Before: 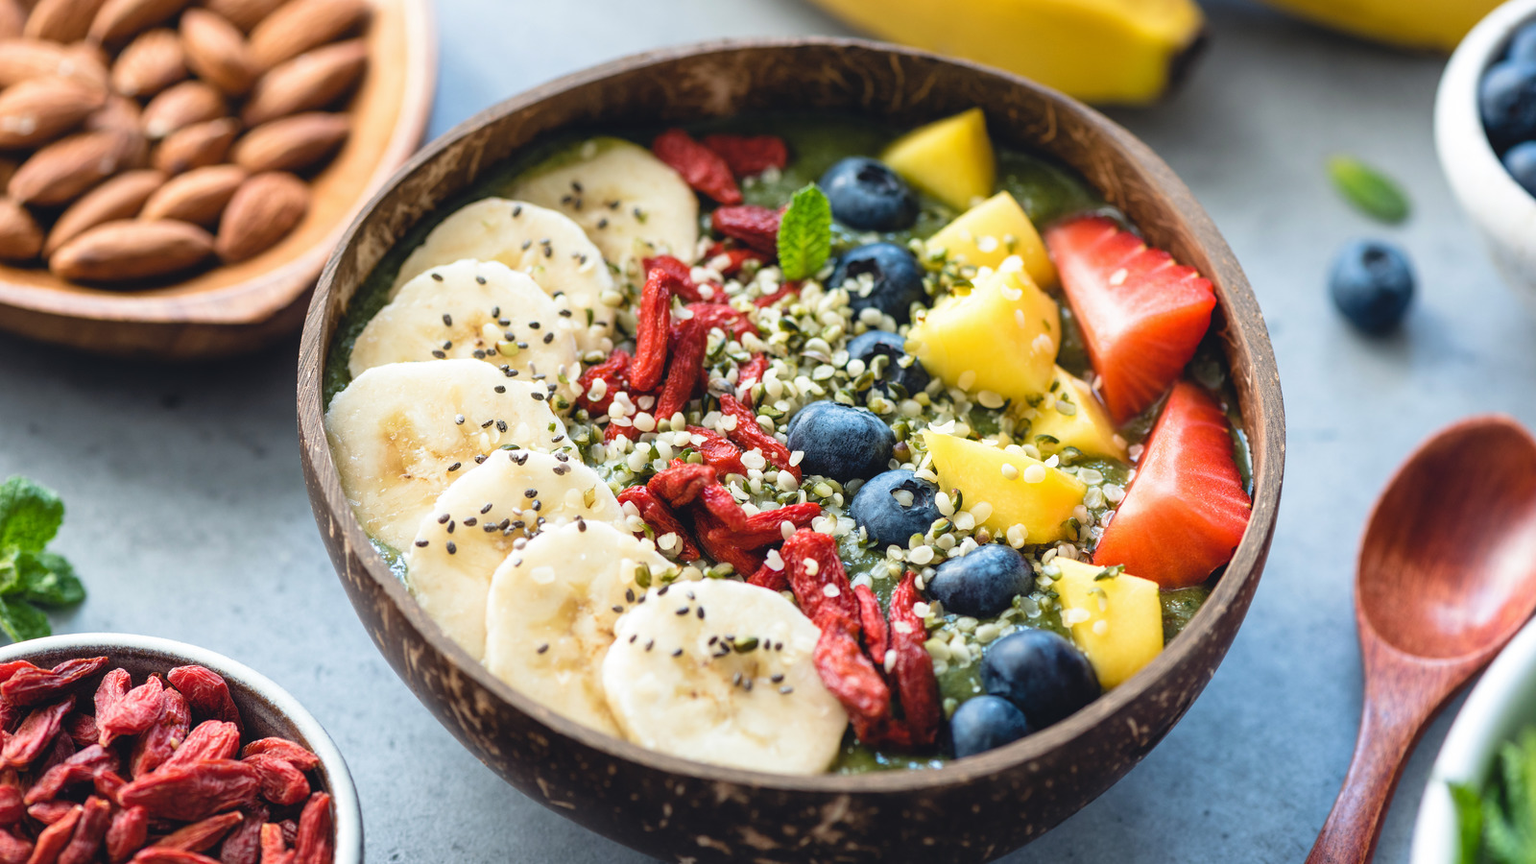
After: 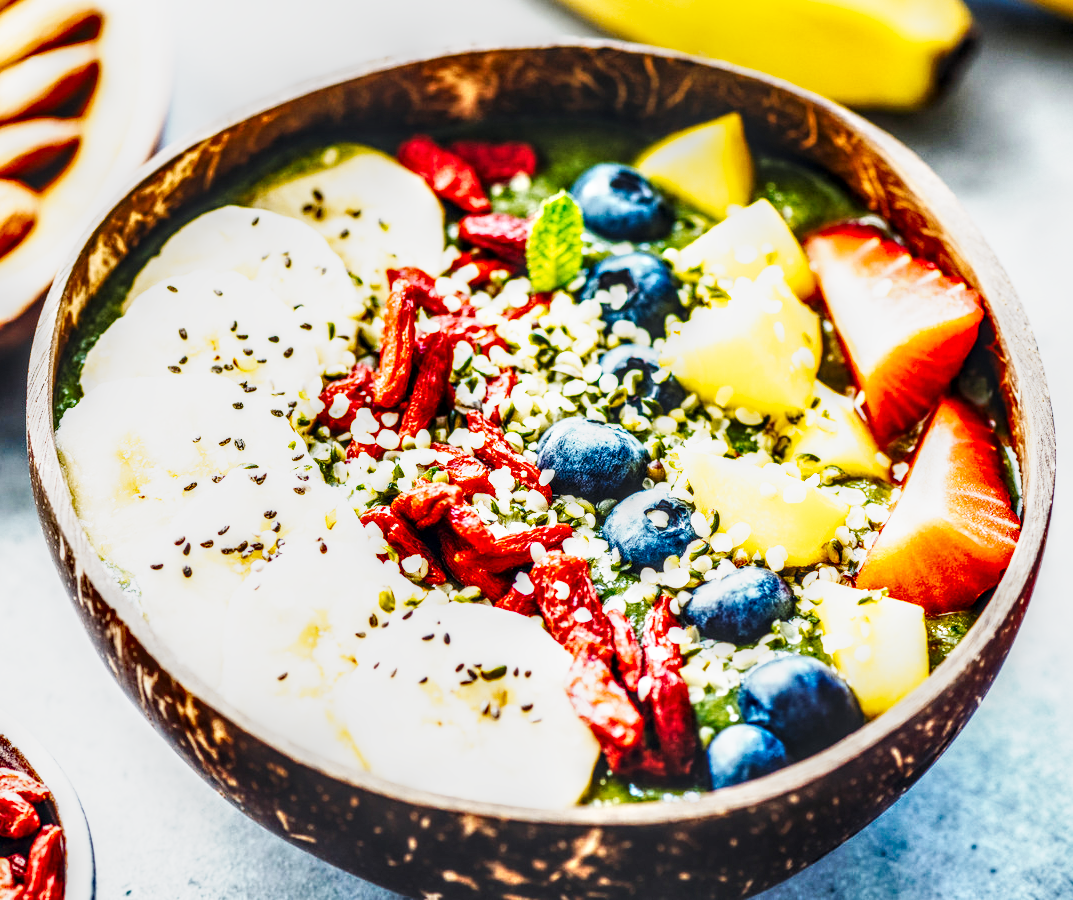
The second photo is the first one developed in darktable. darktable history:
tone curve: curves: ch0 [(0, 0.026) (0.172, 0.194) (0.398, 0.437) (0.469, 0.544) (0.612, 0.741) (0.845, 0.926) (1, 0.968)]; ch1 [(0, 0) (0.437, 0.453) (0.472, 0.467) (0.502, 0.502) (0.531, 0.537) (0.574, 0.583) (0.617, 0.64) (0.699, 0.749) (0.859, 0.919) (1, 1)]; ch2 [(0, 0) (0.33, 0.301) (0.421, 0.443) (0.476, 0.502) (0.511, 0.504) (0.553, 0.55) (0.595, 0.586) (0.664, 0.664) (1, 1)], preserve colors none
crop and rotate: left 17.72%, right 15.163%
color balance rgb: shadows lift › chroma 0.879%, shadows lift › hue 112.55°, perceptual saturation grading › global saturation 20%, perceptual saturation grading › highlights -24.96%, perceptual saturation grading › shadows 25.369%
base curve: curves: ch0 [(0, 0) (0.026, 0.03) (0.109, 0.232) (0.351, 0.748) (0.669, 0.968) (1, 1)], preserve colors none
shadows and highlights: soften with gaussian
local contrast: highlights 0%, shadows 7%, detail 182%
contrast brightness saturation: saturation -0.07
